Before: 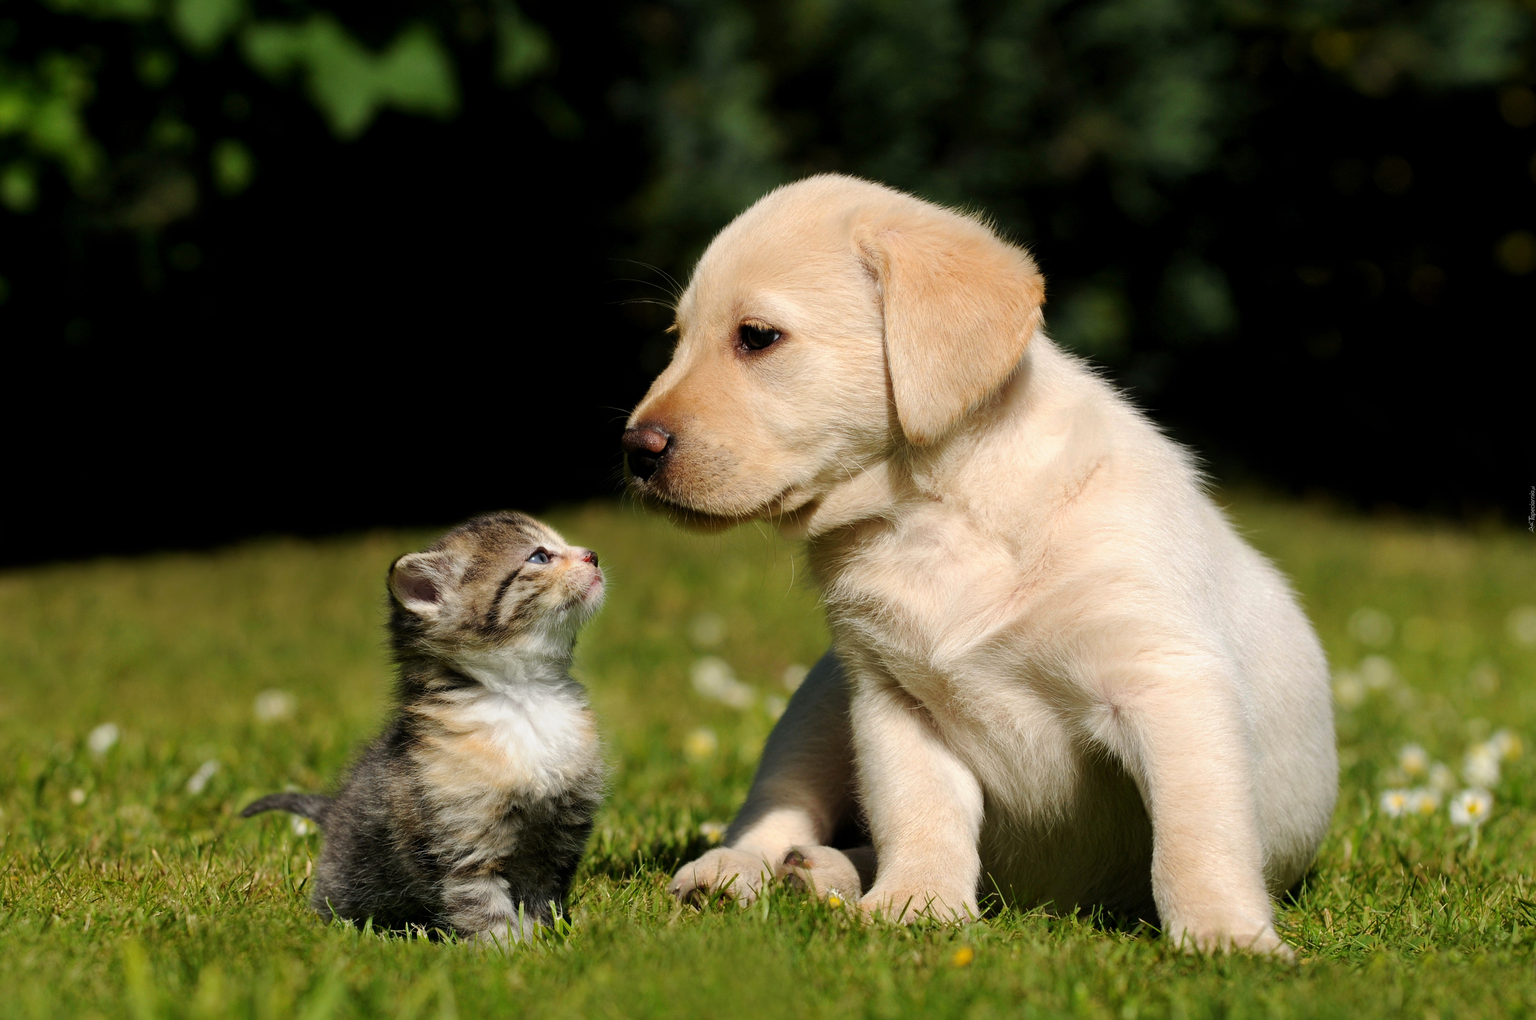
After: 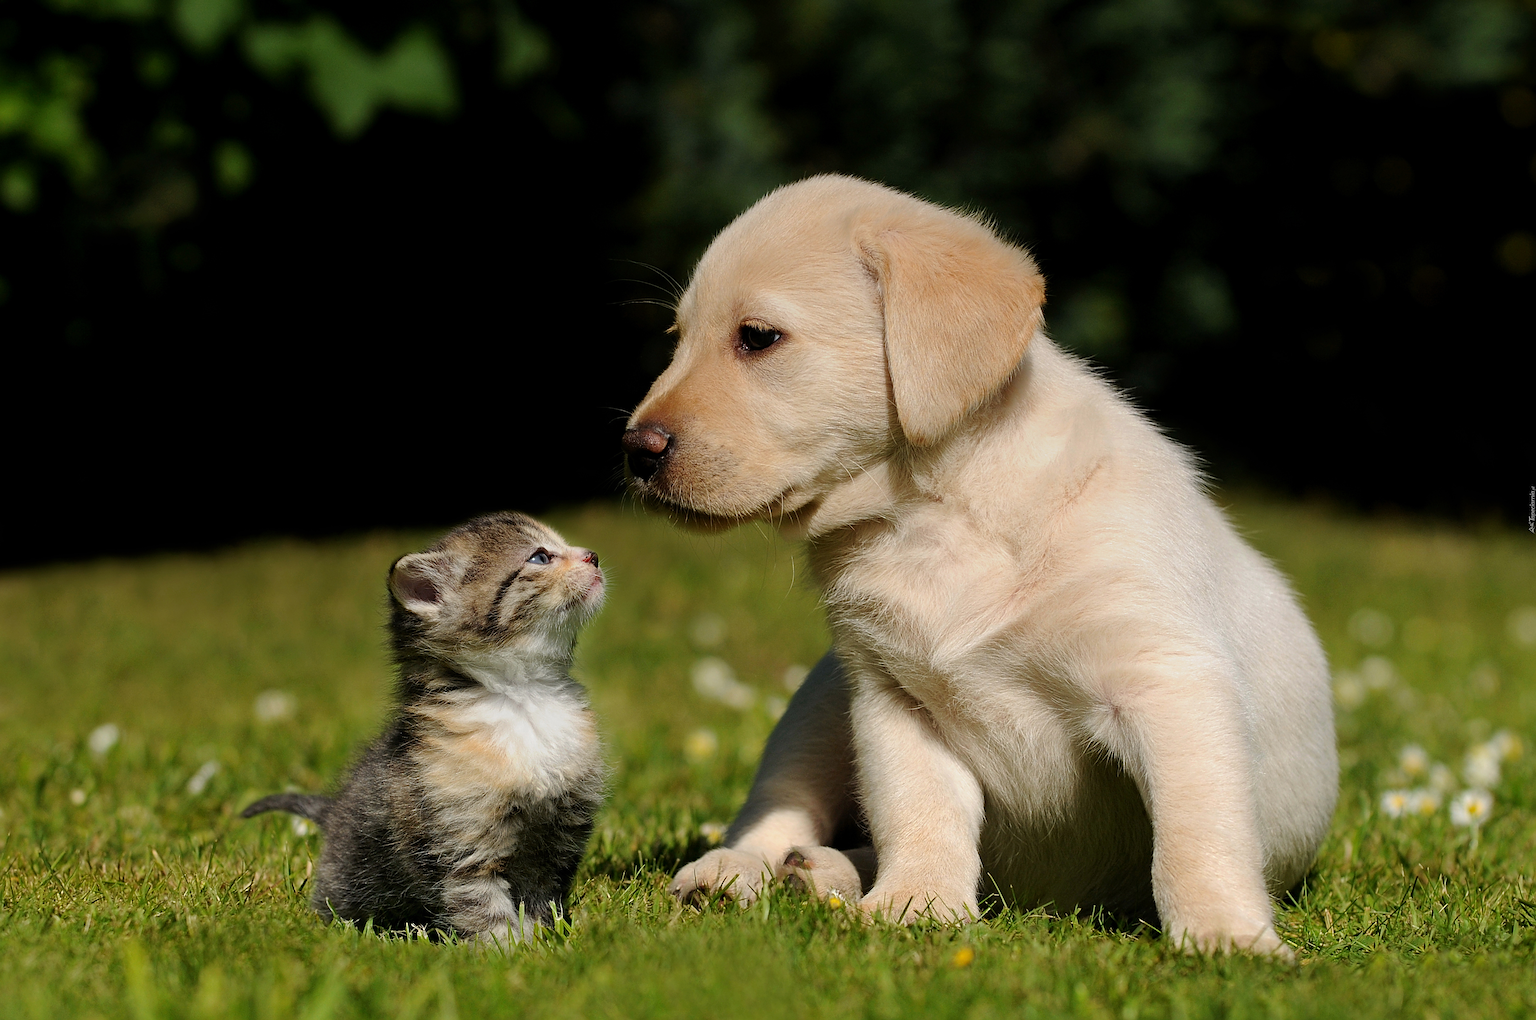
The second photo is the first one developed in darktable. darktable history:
base curve: curves: ch0 [(0, 0) (0.989, 0.992)], preserve colors none
white balance: emerald 1
sharpen: radius 3.025, amount 0.757
graduated density: rotation -0.352°, offset 57.64
